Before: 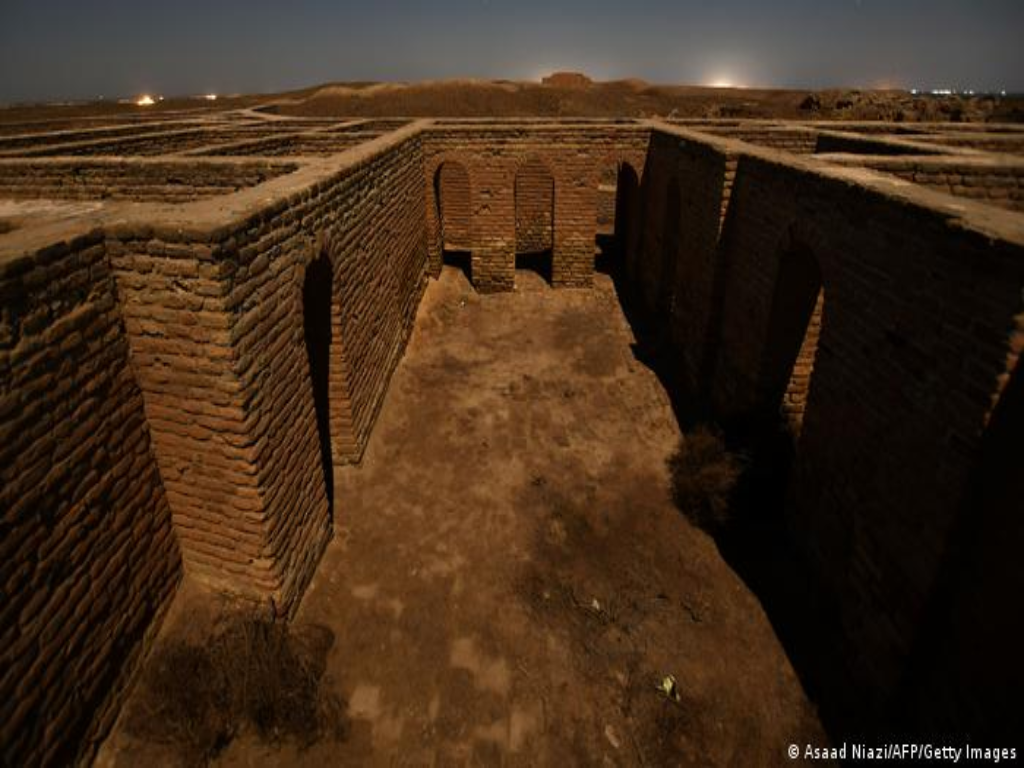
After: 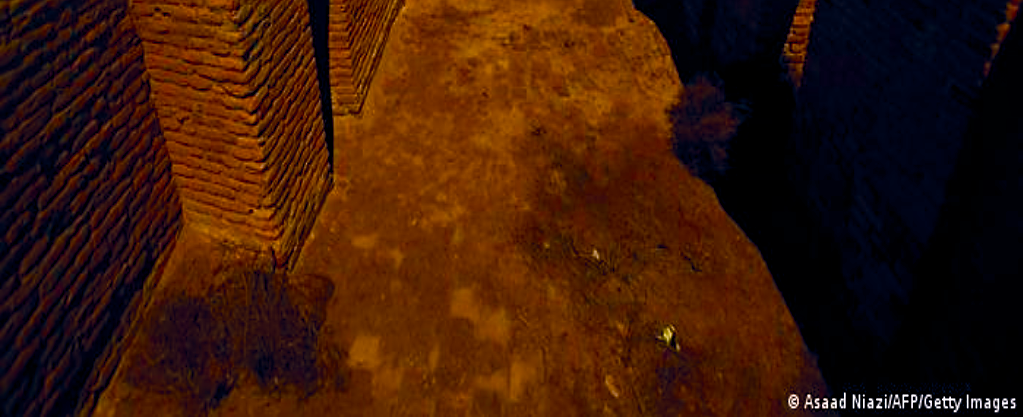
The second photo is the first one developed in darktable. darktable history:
crop and rotate: top 45.672%, right 0.098%
exposure: compensate highlight preservation false
color balance rgb: highlights gain › chroma 2.074%, highlights gain › hue 290.25°, global offset › chroma 0.098%, global offset › hue 252.15°, linear chroma grading › global chroma 24.542%, perceptual saturation grading › global saturation 25.915%, perceptual saturation grading › highlights -28.797%, perceptual saturation grading › shadows 33.14%, global vibrance 20%
contrast brightness saturation: contrast 0.08, saturation 0.205
vignetting: brightness -0.235, saturation 0.151
sharpen: on, module defaults
